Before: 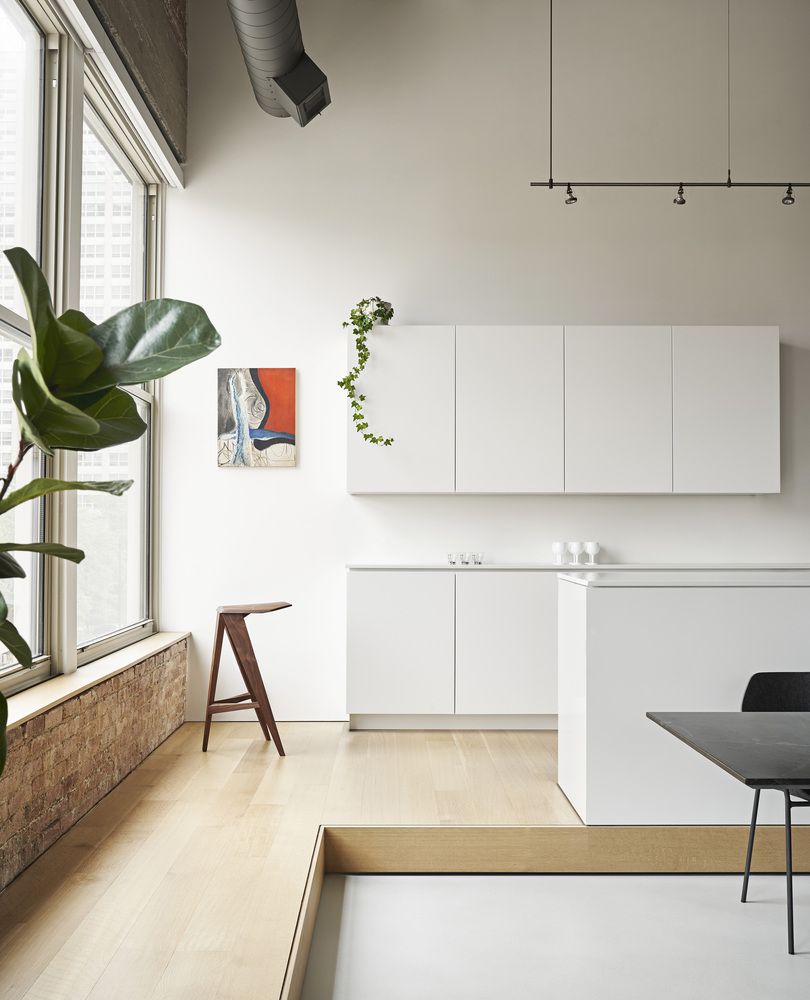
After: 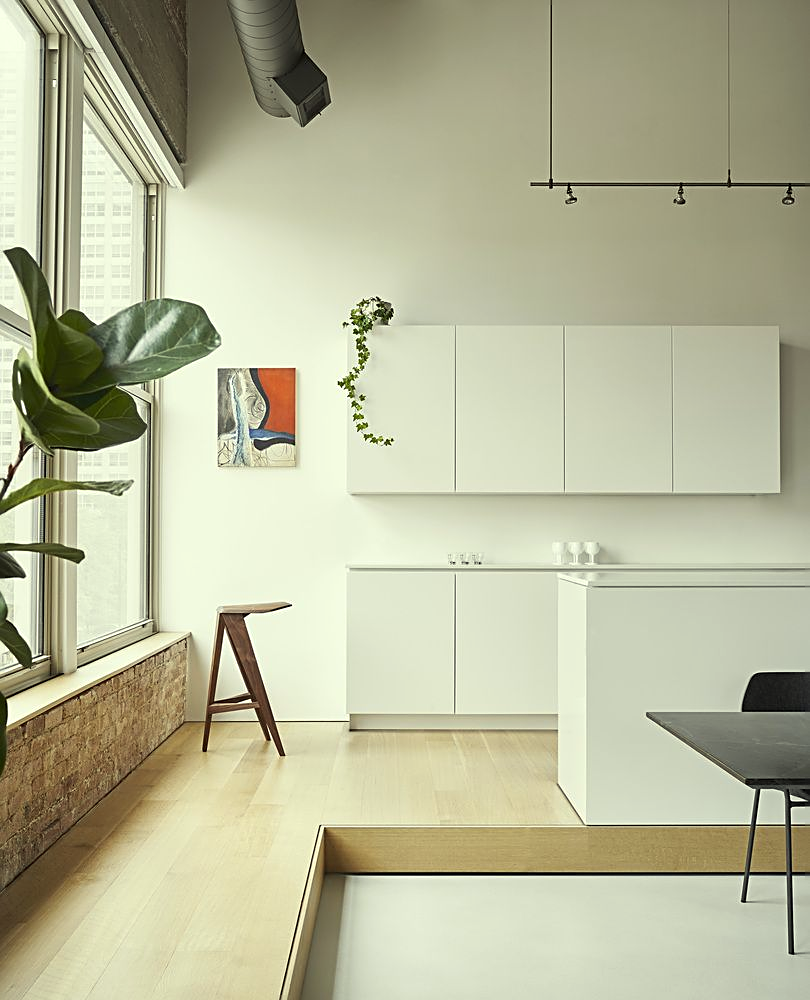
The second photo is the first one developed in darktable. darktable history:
sharpen: on, module defaults
color correction: highlights a* -5.94, highlights b* 11.19
